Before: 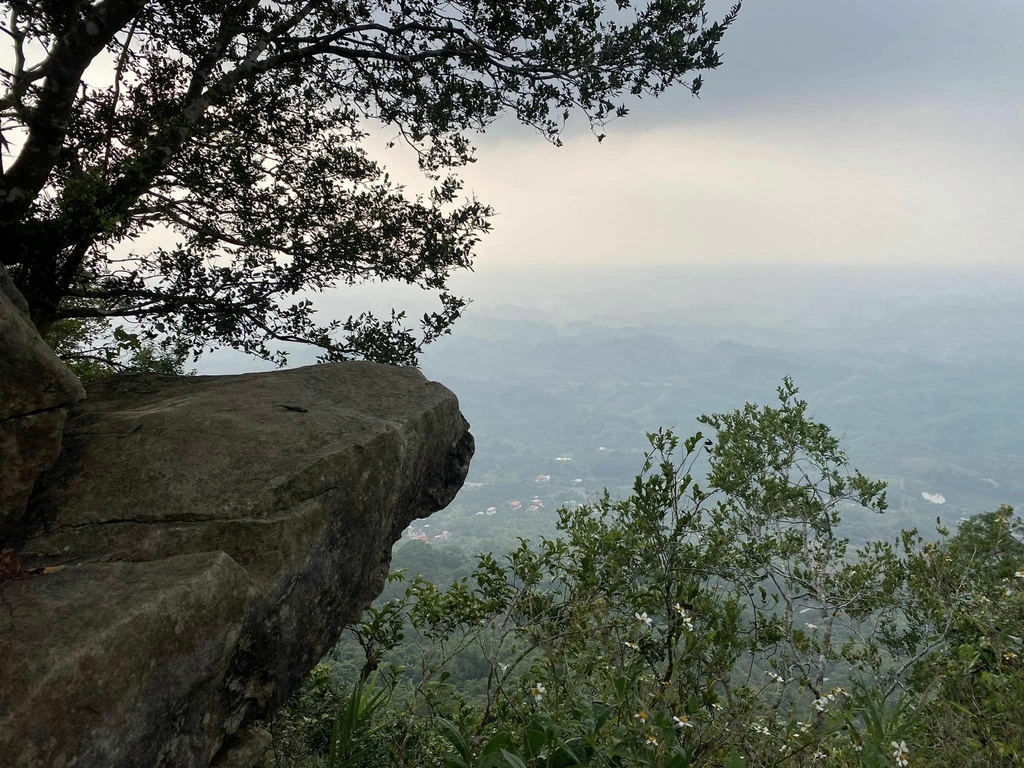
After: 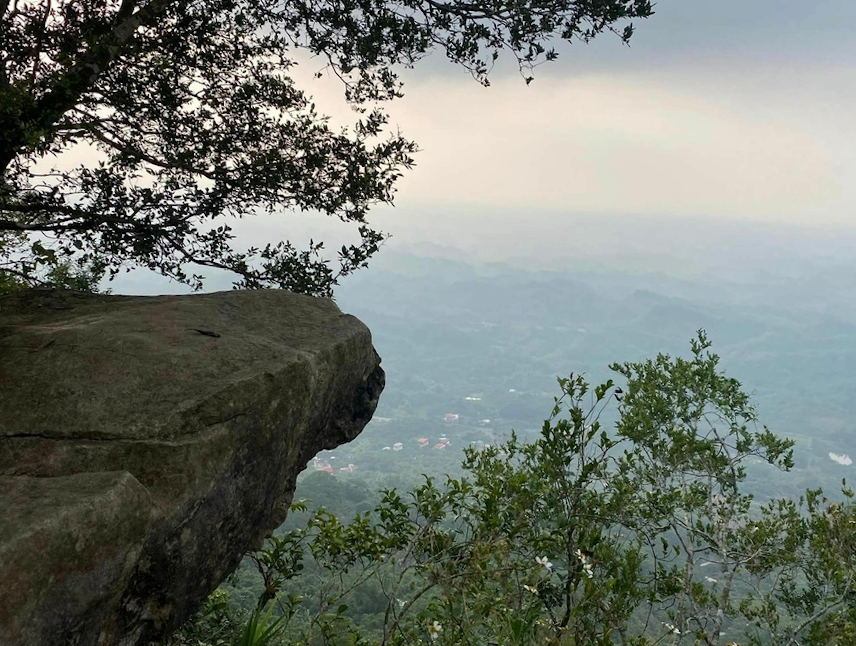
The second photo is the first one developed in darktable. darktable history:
crop and rotate: angle -3.29°, left 5.324%, top 5.185%, right 4.79%, bottom 4.366%
